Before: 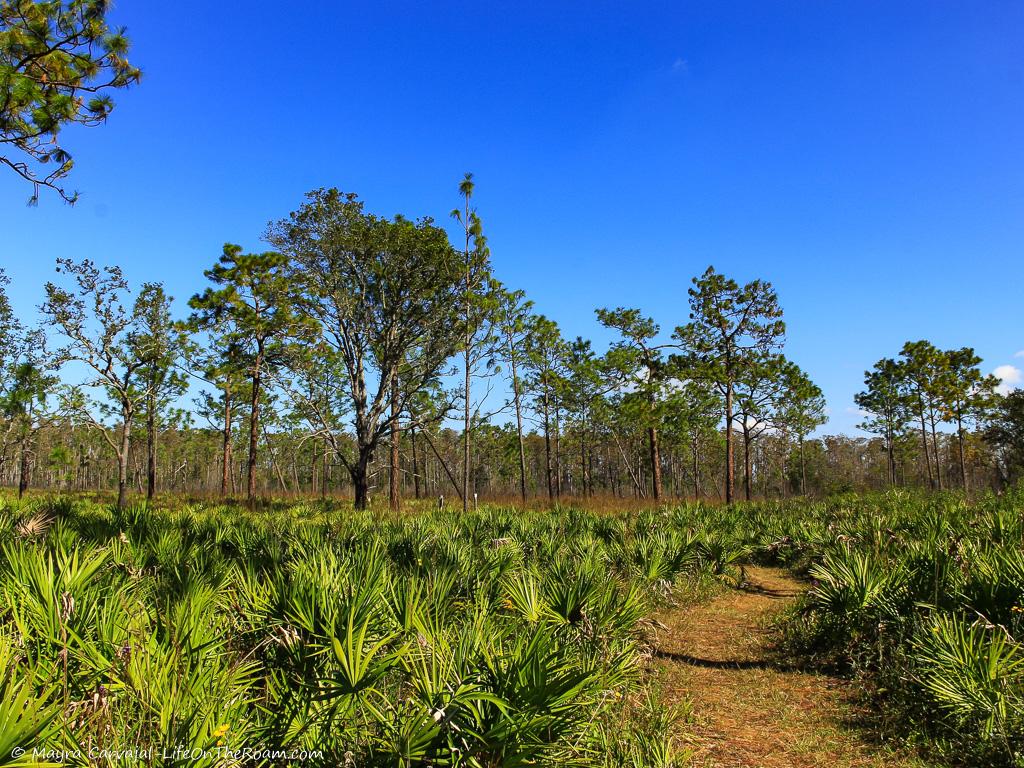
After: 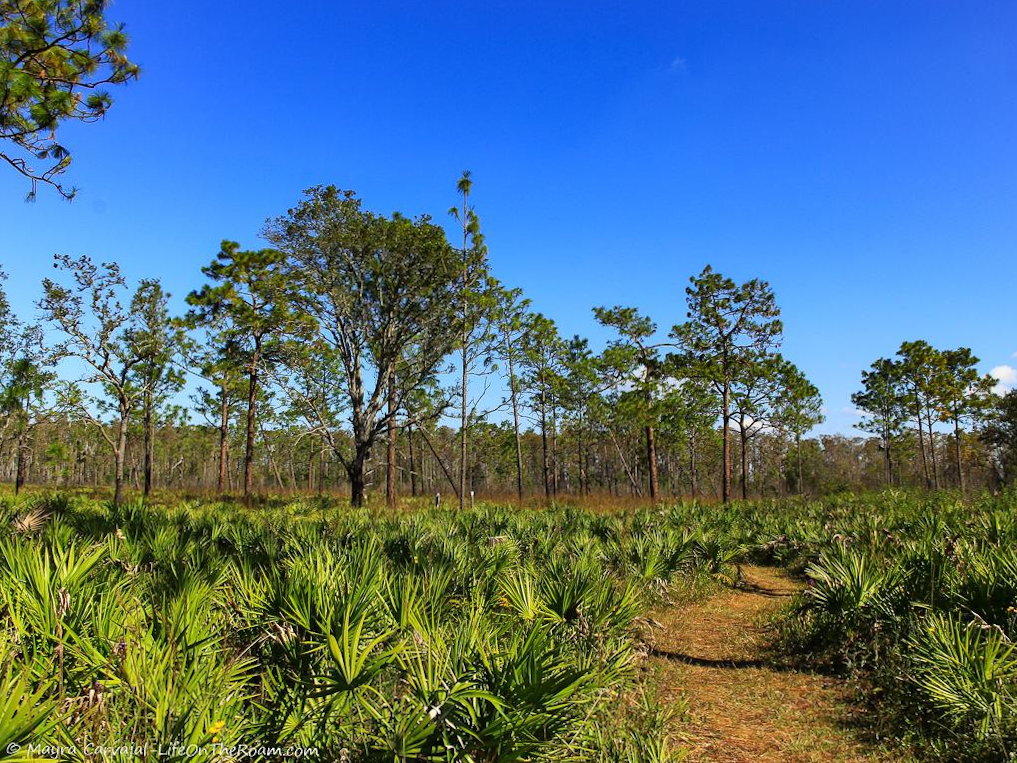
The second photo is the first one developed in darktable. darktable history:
crop and rotate: angle -0.262°
